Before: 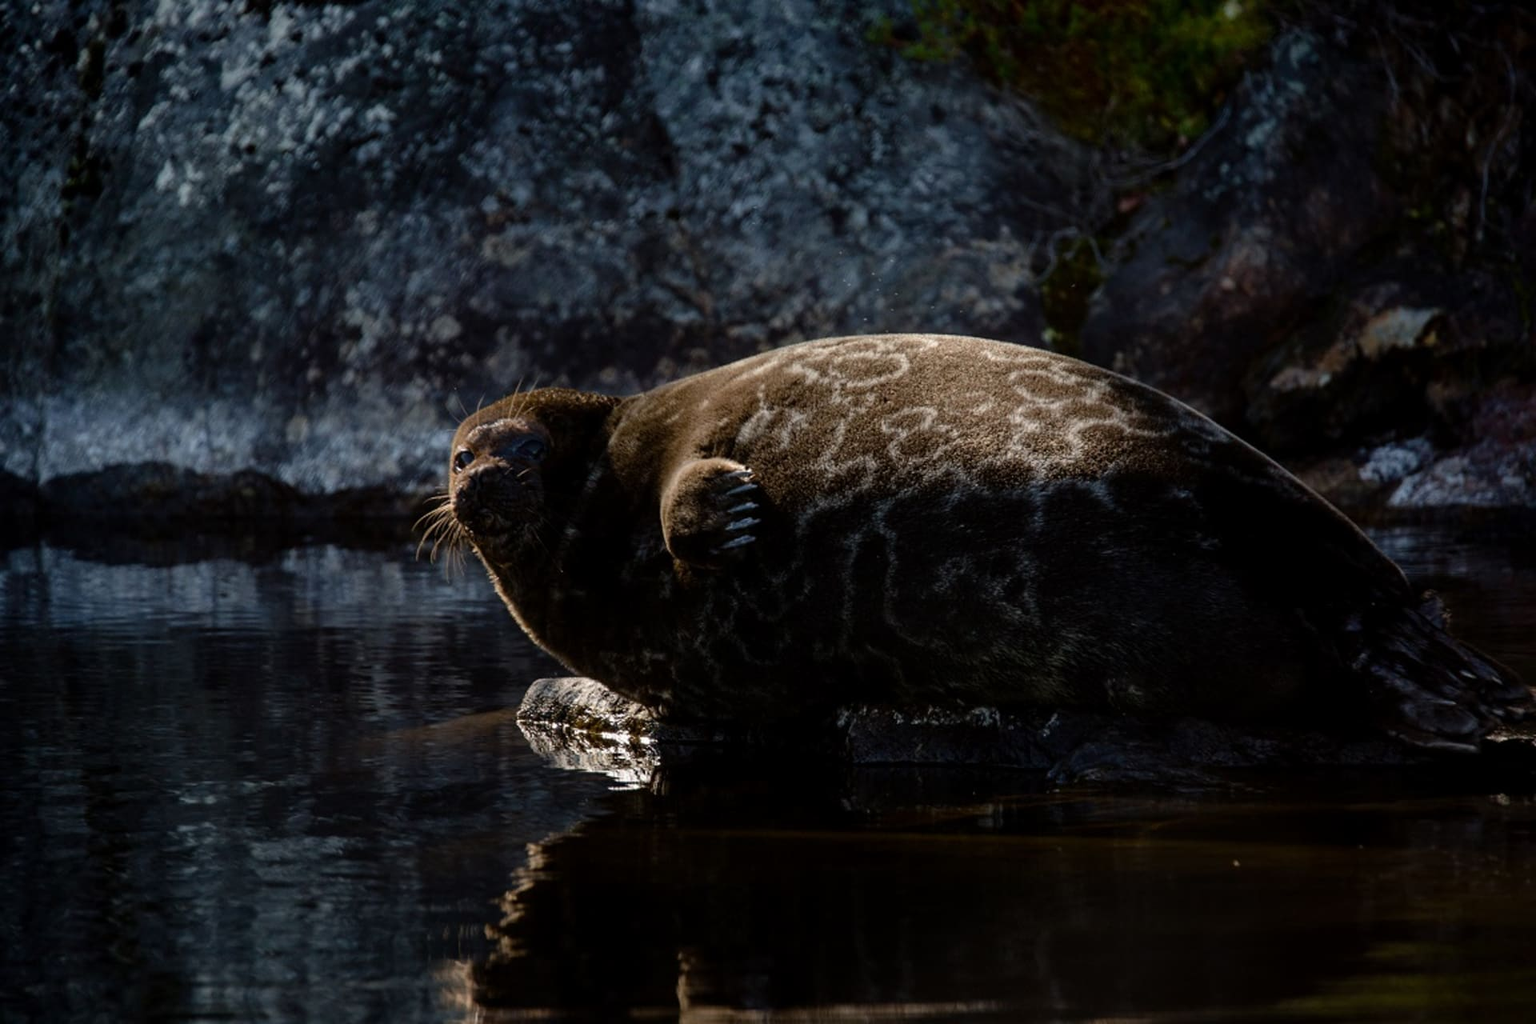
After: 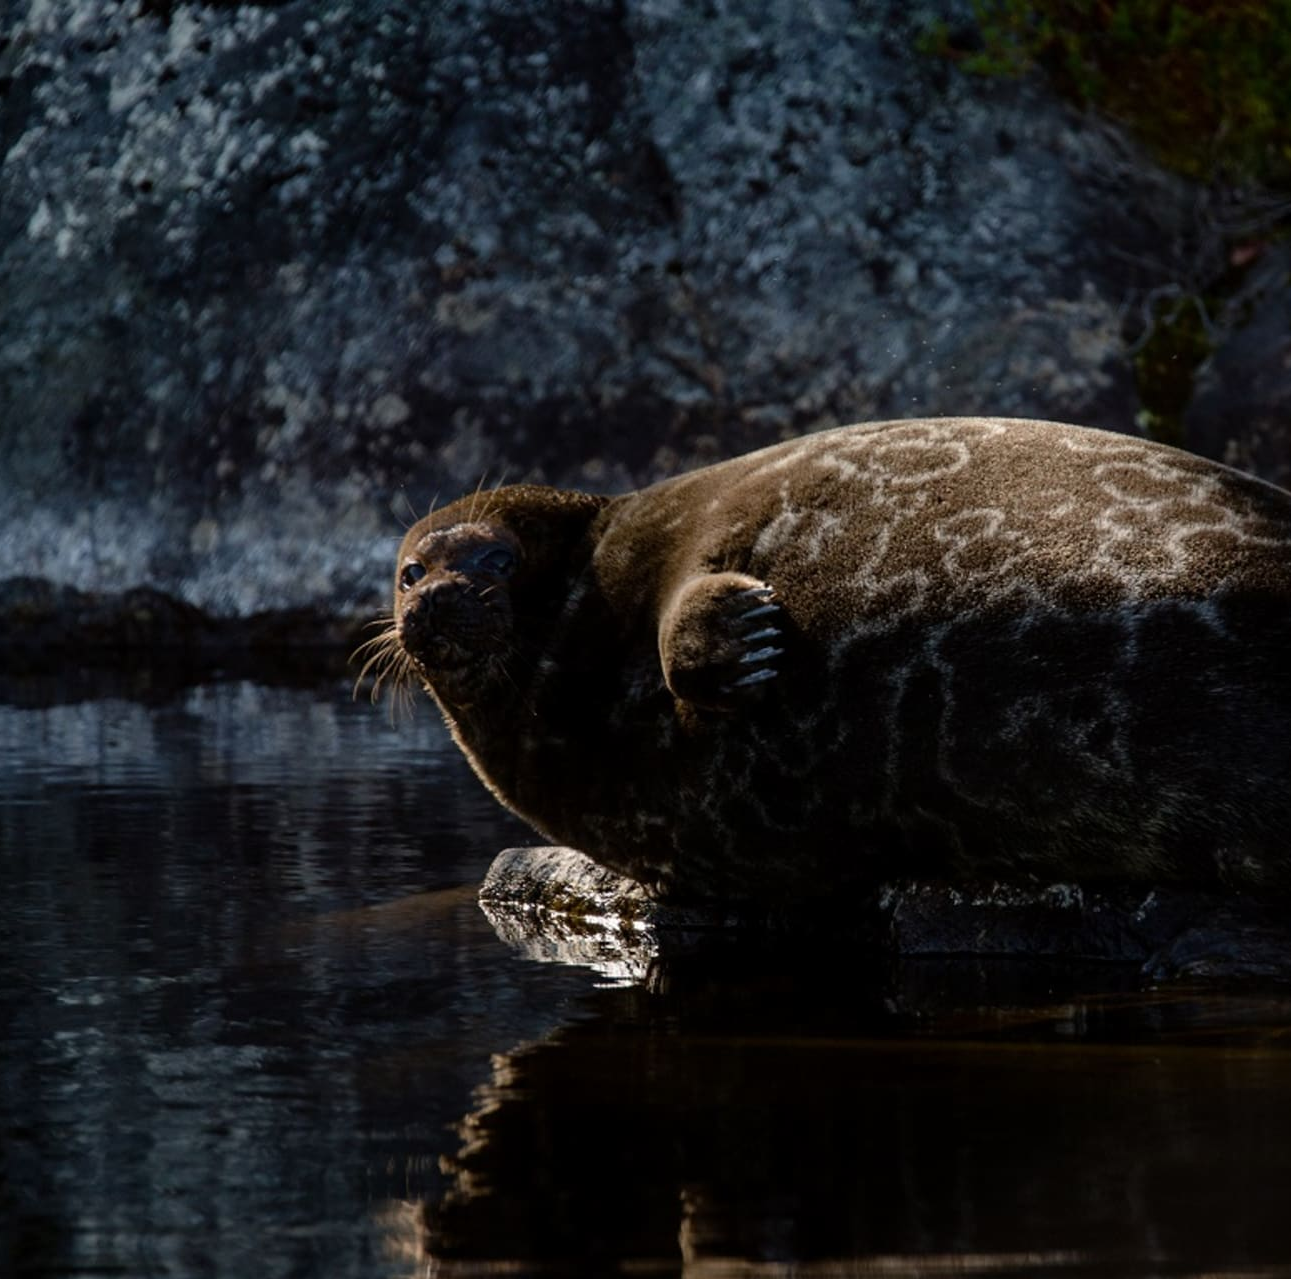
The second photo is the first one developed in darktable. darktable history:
crop and rotate: left 8.743%, right 23.996%
